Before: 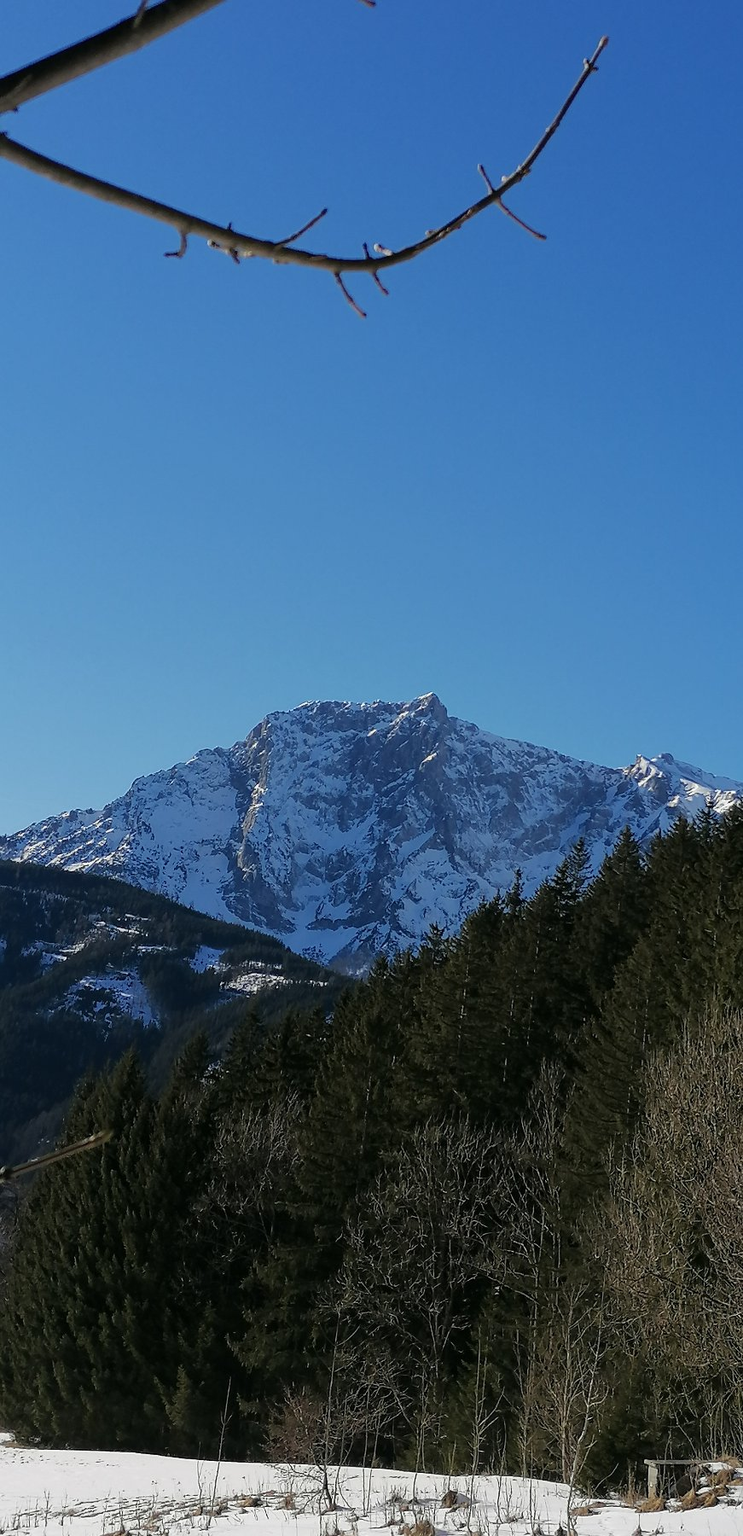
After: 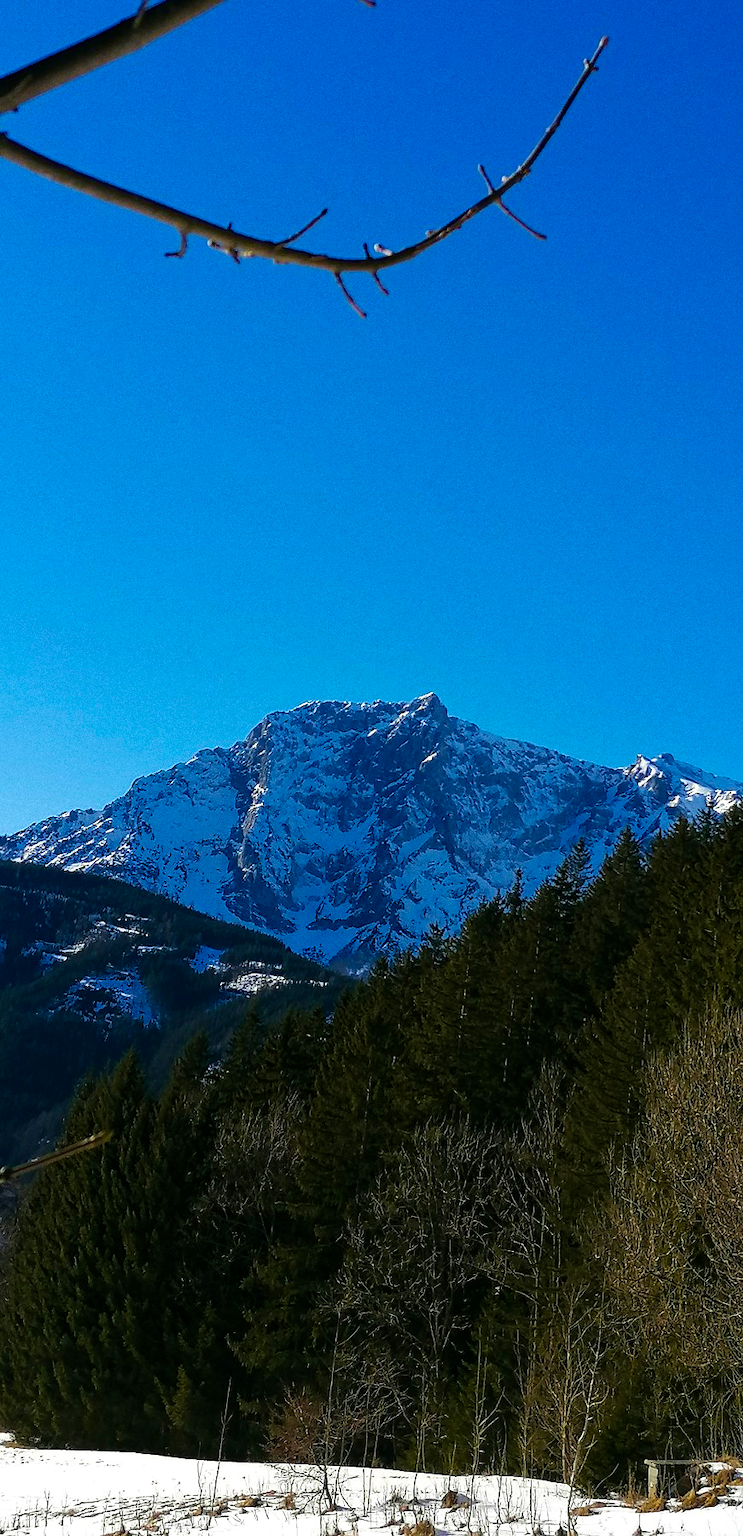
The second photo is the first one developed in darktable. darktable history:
color balance rgb: linear chroma grading › global chroma 9%, perceptual saturation grading › global saturation 36%, perceptual saturation grading › shadows 35%, perceptual brilliance grading › global brilliance 15%, perceptual brilliance grading › shadows -35%, global vibrance 15%
grain: on, module defaults
velvia: strength 29%
